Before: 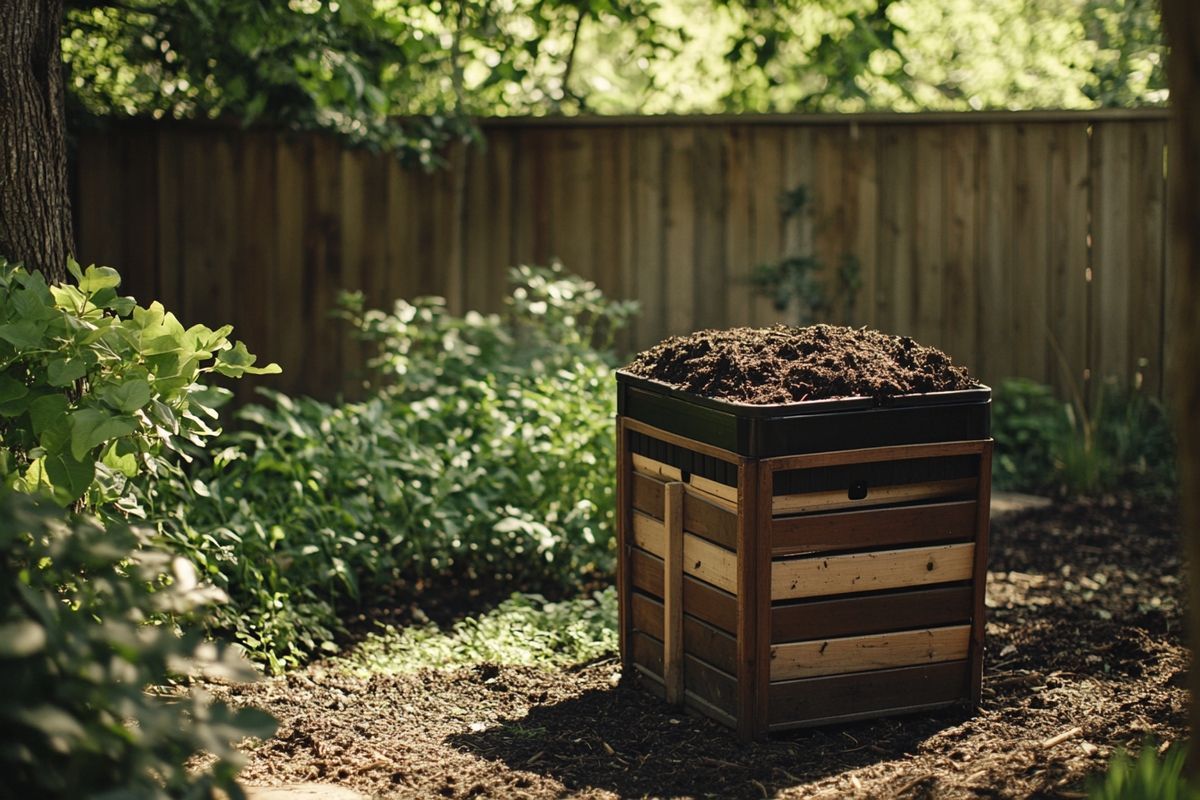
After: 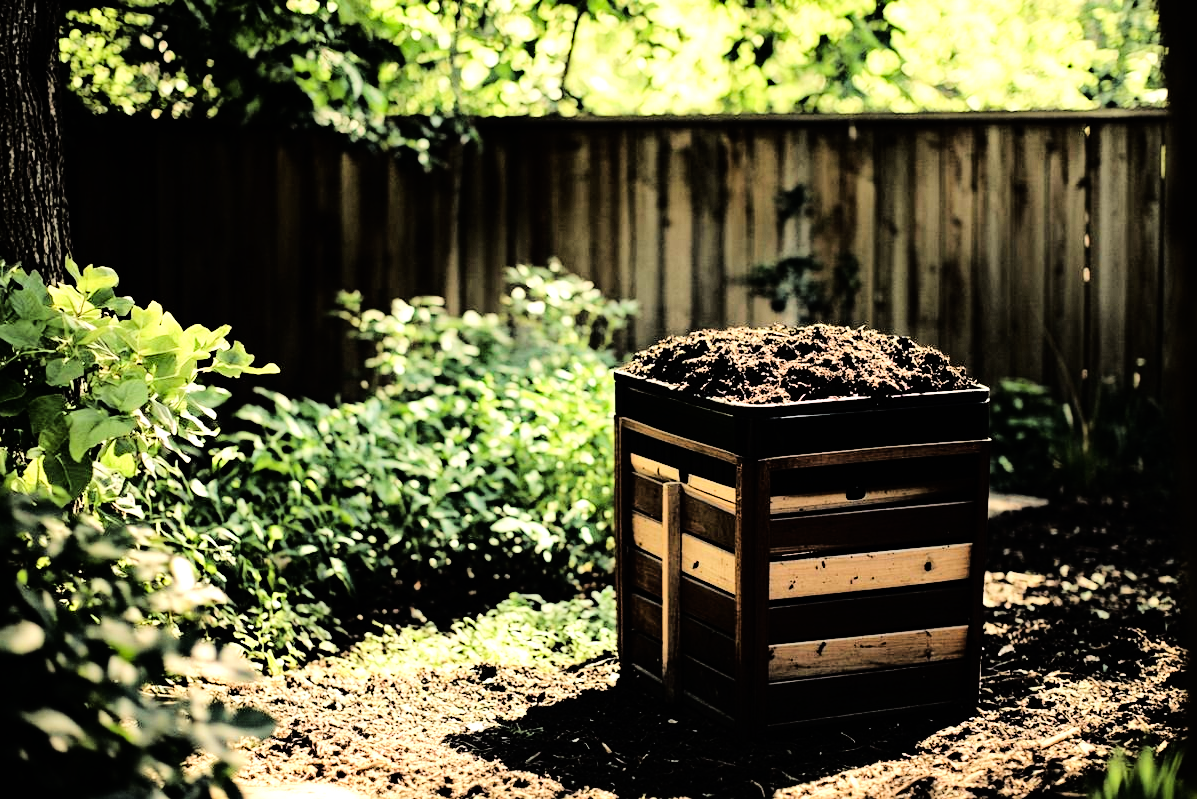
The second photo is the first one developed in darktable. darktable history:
haze removal: compatibility mode true, adaptive false
tone equalizer: -8 EV -1.07 EV, -7 EV -1.04 EV, -6 EV -0.856 EV, -5 EV -0.575 EV, -3 EV 0.567 EV, -2 EV 0.88 EV, -1 EV 0.988 EV, +0 EV 1.08 EV
base curve: curves: ch0 [(0, 0) (0.036, 0.01) (0.123, 0.254) (0.258, 0.504) (0.507, 0.748) (1, 1)]
crop: left 0.18%
